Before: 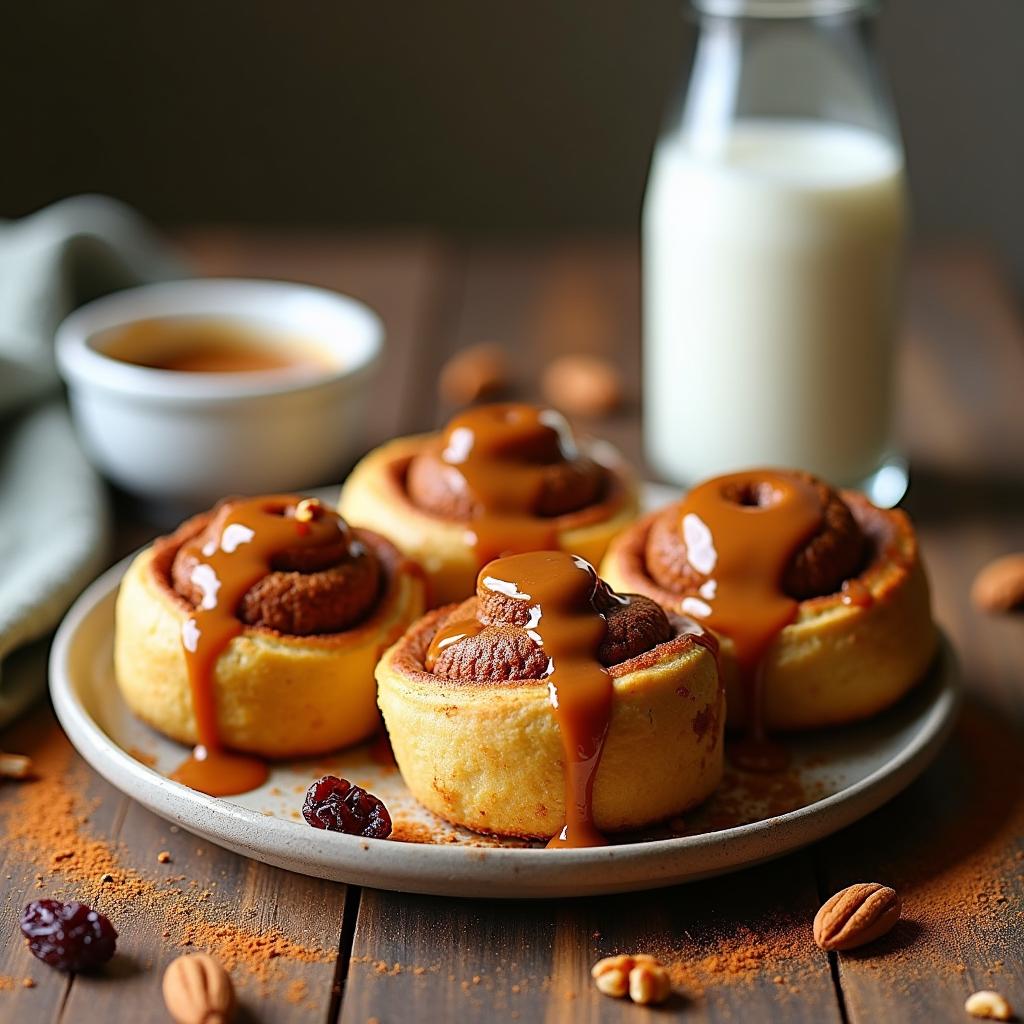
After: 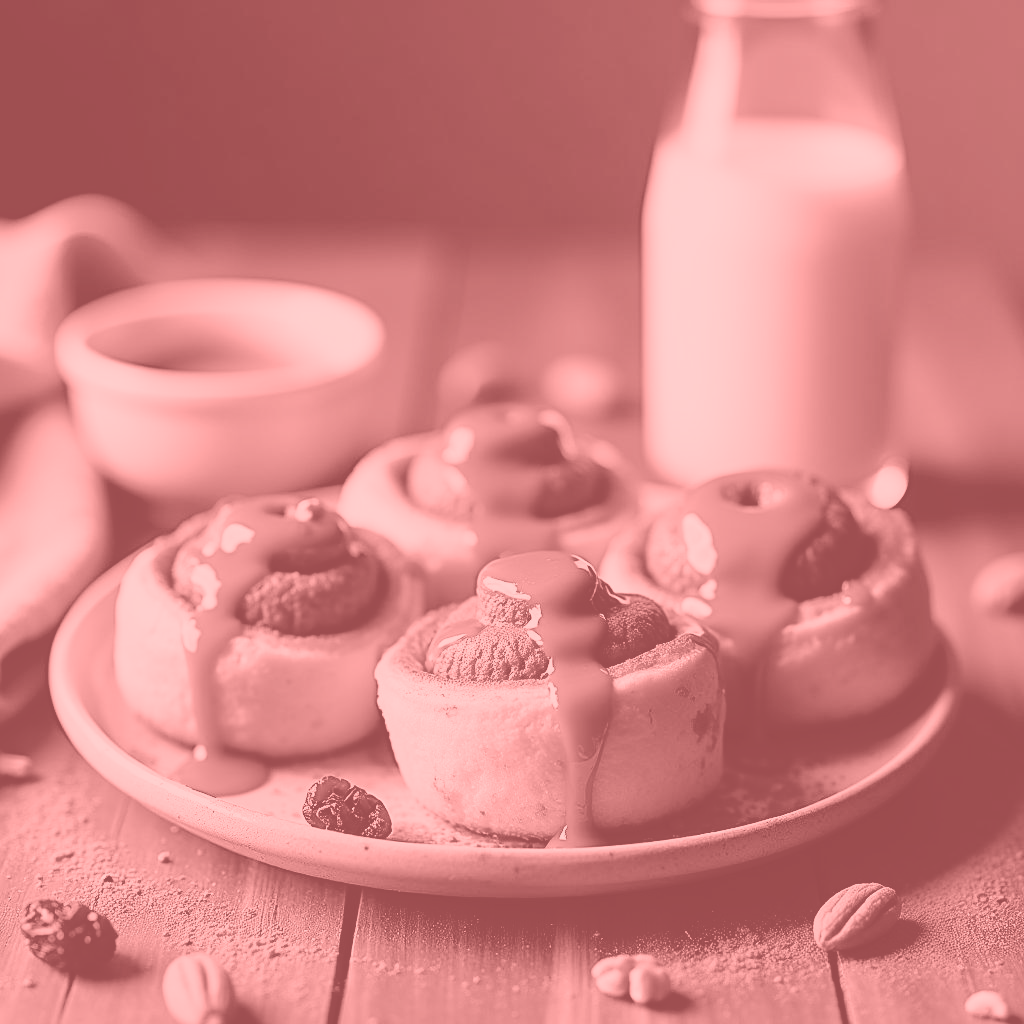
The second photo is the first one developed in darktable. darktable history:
colorize: saturation 51%, source mix 50.67%, lightness 50.67%
tone curve: curves: ch0 [(0, 0) (0.003, 0.007) (0.011, 0.01) (0.025, 0.018) (0.044, 0.028) (0.069, 0.034) (0.1, 0.04) (0.136, 0.051) (0.177, 0.104) (0.224, 0.161) (0.277, 0.234) (0.335, 0.316) (0.399, 0.41) (0.468, 0.487) (0.543, 0.577) (0.623, 0.679) (0.709, 0.769) (0.801, 0.854) (0.898, 0.922) (1, 1)], preserve colors none
contrast brightness saturation: brightness 0.09, saturation 0.19
